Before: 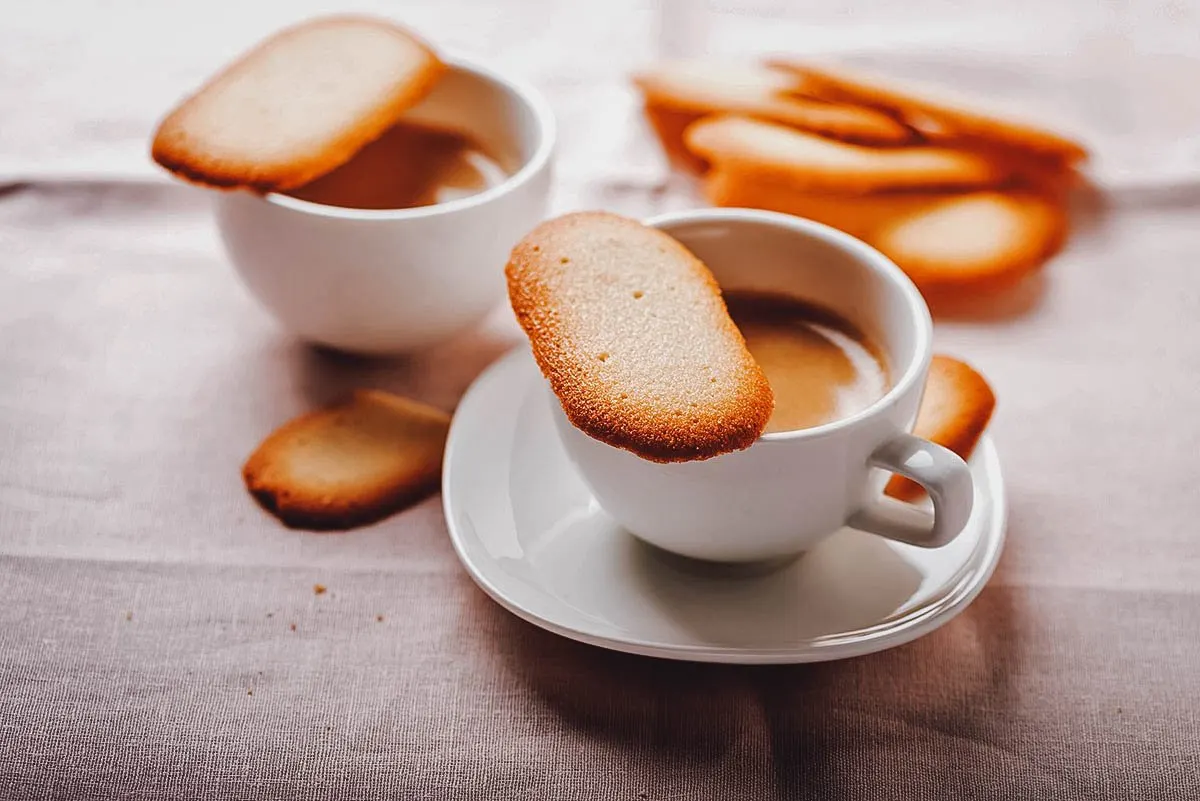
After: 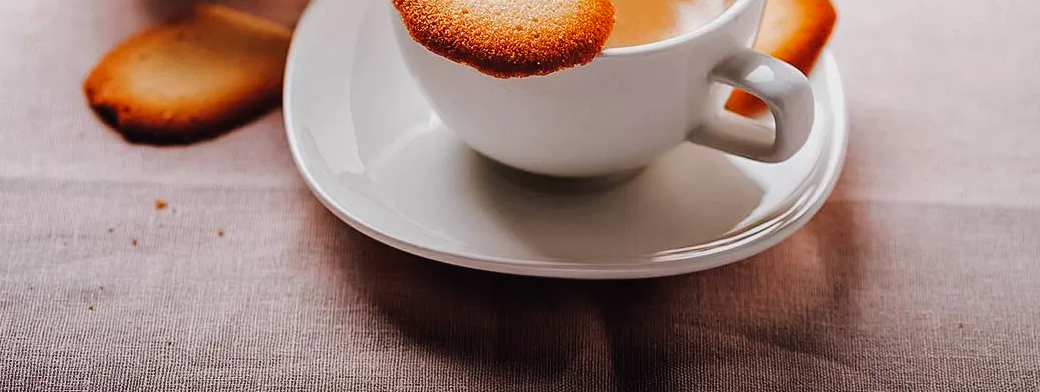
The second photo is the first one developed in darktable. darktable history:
crop and rotate: left 13.306%, top 48.129%, bottom 2.928%
contrast brightness saturation: saturation 0.13
filmic rgb: middle gray luminance 18.42%, black relative exposure -11.45 EV, white relative exposure 2.55 EV, threshold 6 EV, target black luminance 0%, hardness 8.41, latitude 99%, contrast 1.084, shadows ↔ highlights balance 0.505%, add noise in highlights 0, preserve chrominance max RGB, color science v3 (2019), use custom middle-gray values true, iterations of high-quality reconstruction 0, contrast in highlights soft, enable highlight reconstruction true
